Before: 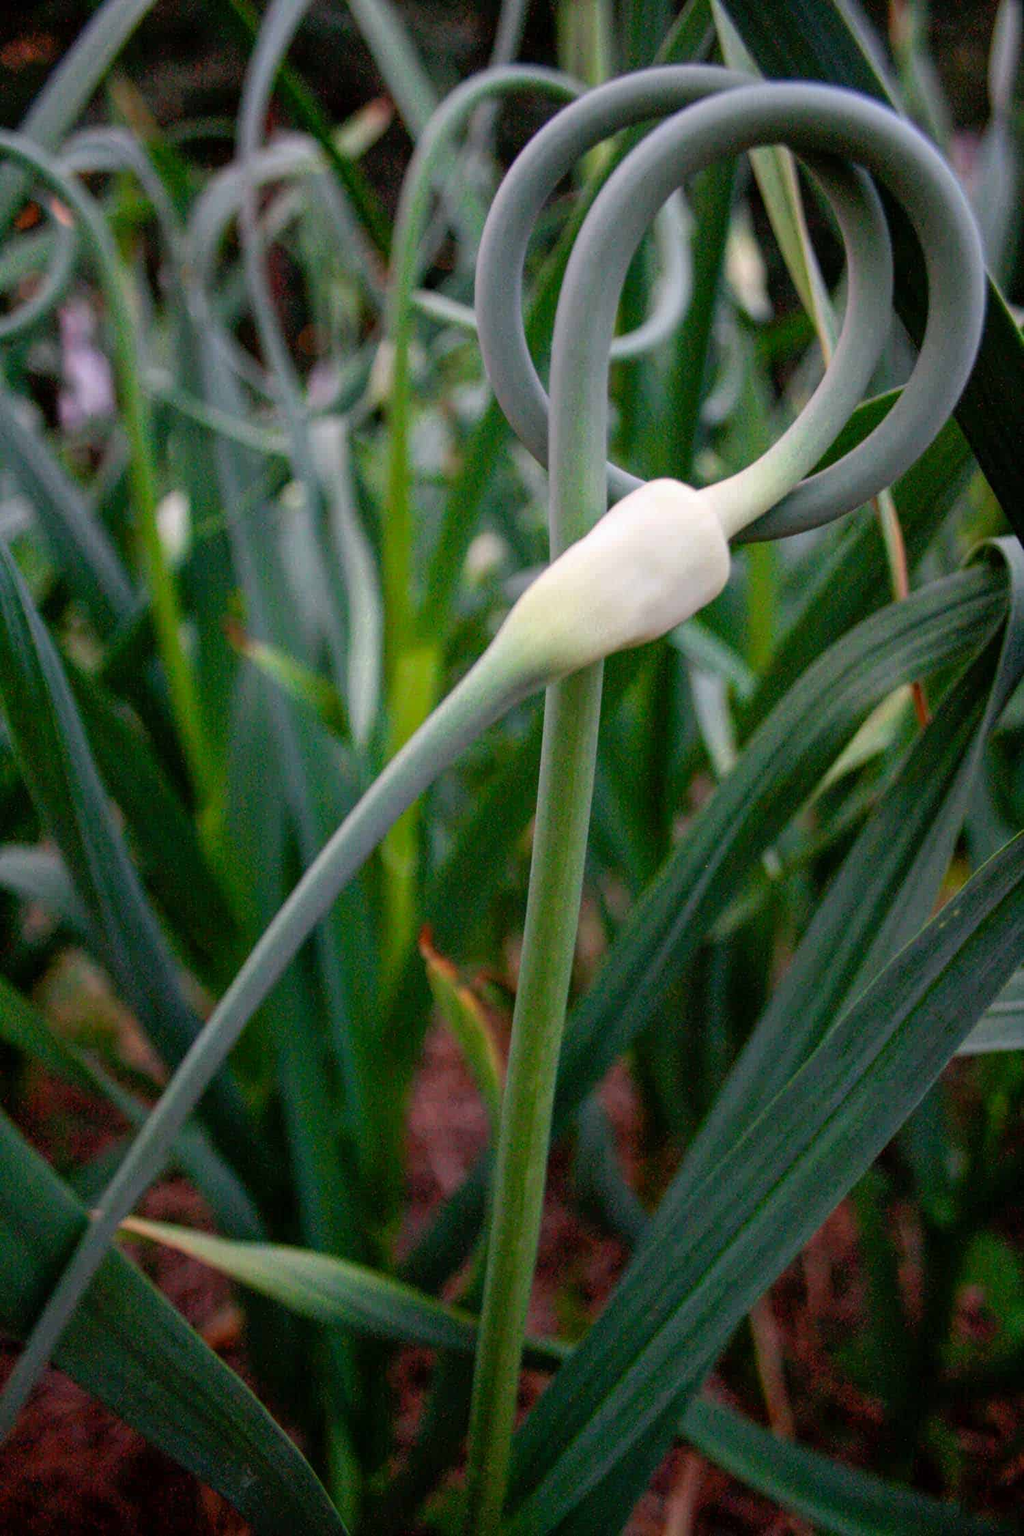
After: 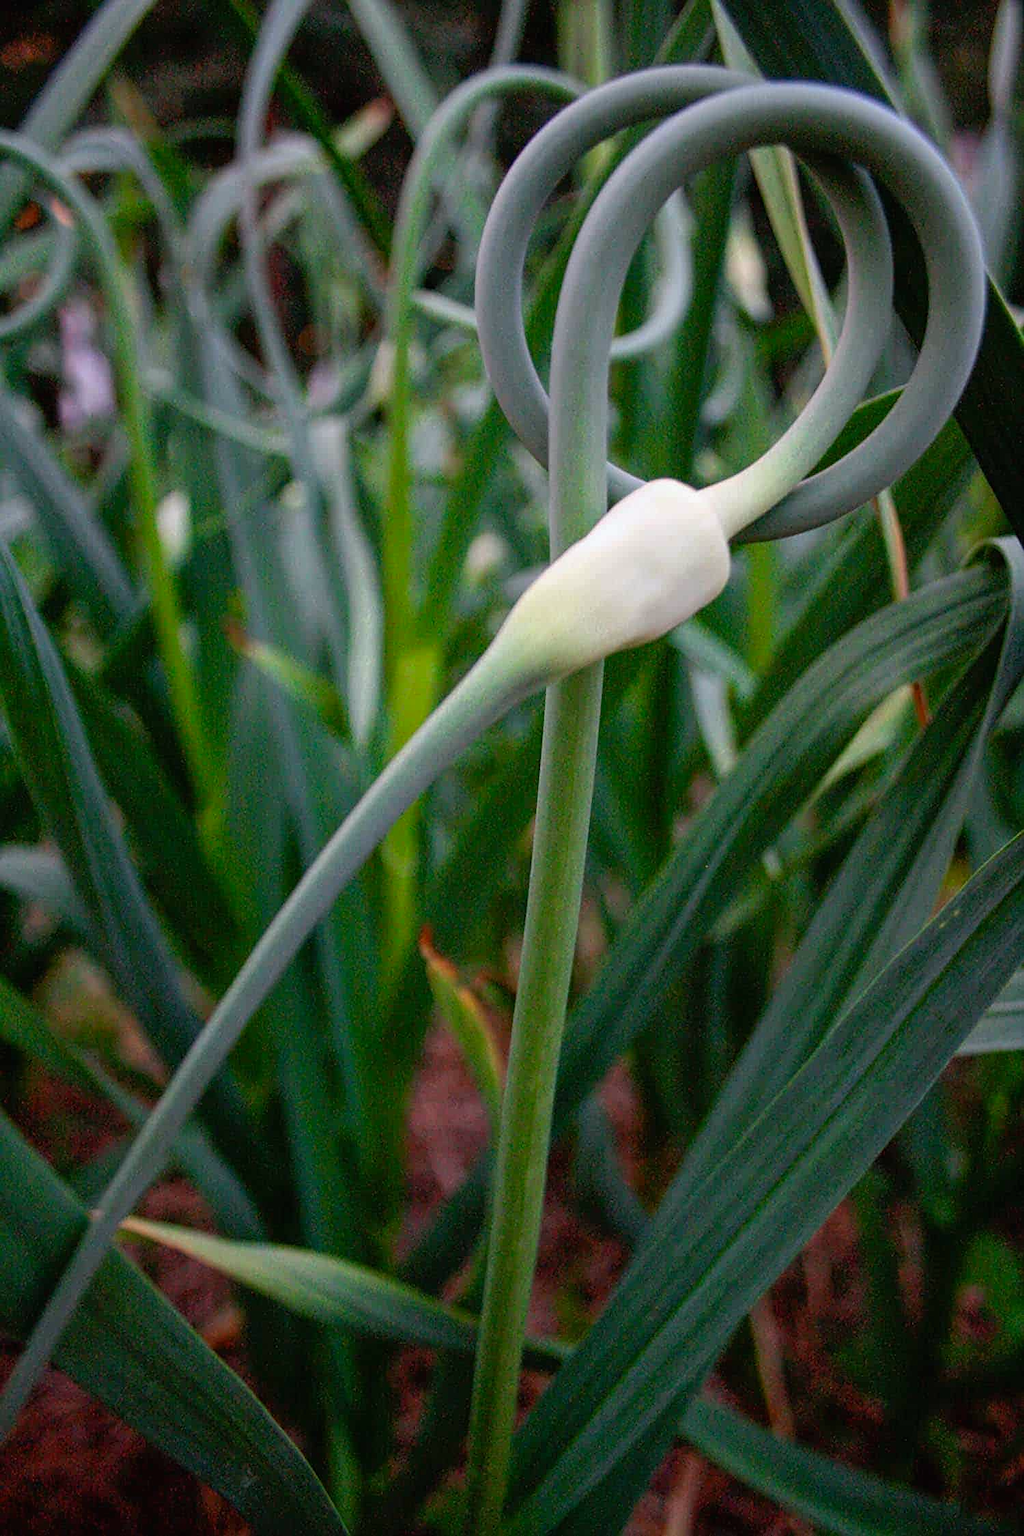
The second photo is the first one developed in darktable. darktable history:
sharpen: on, module defaults
white balance: red 0.986, blue 1.01
contrast brightness saturation: contrast -0.02, brightness -0.01, saturation 0.03
